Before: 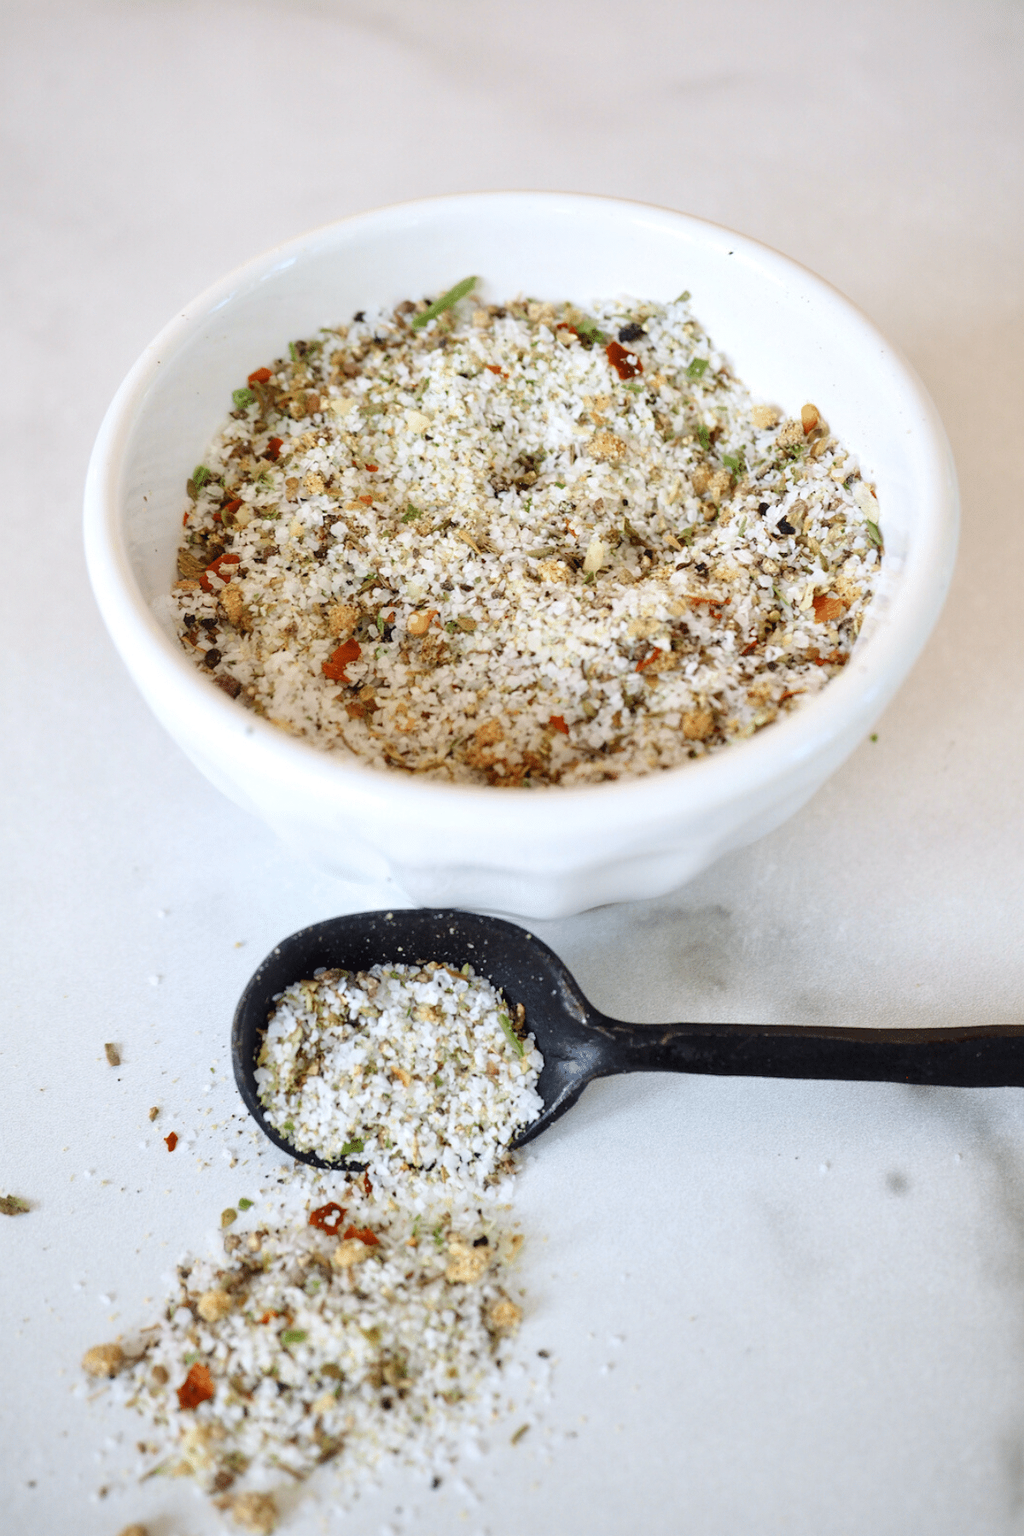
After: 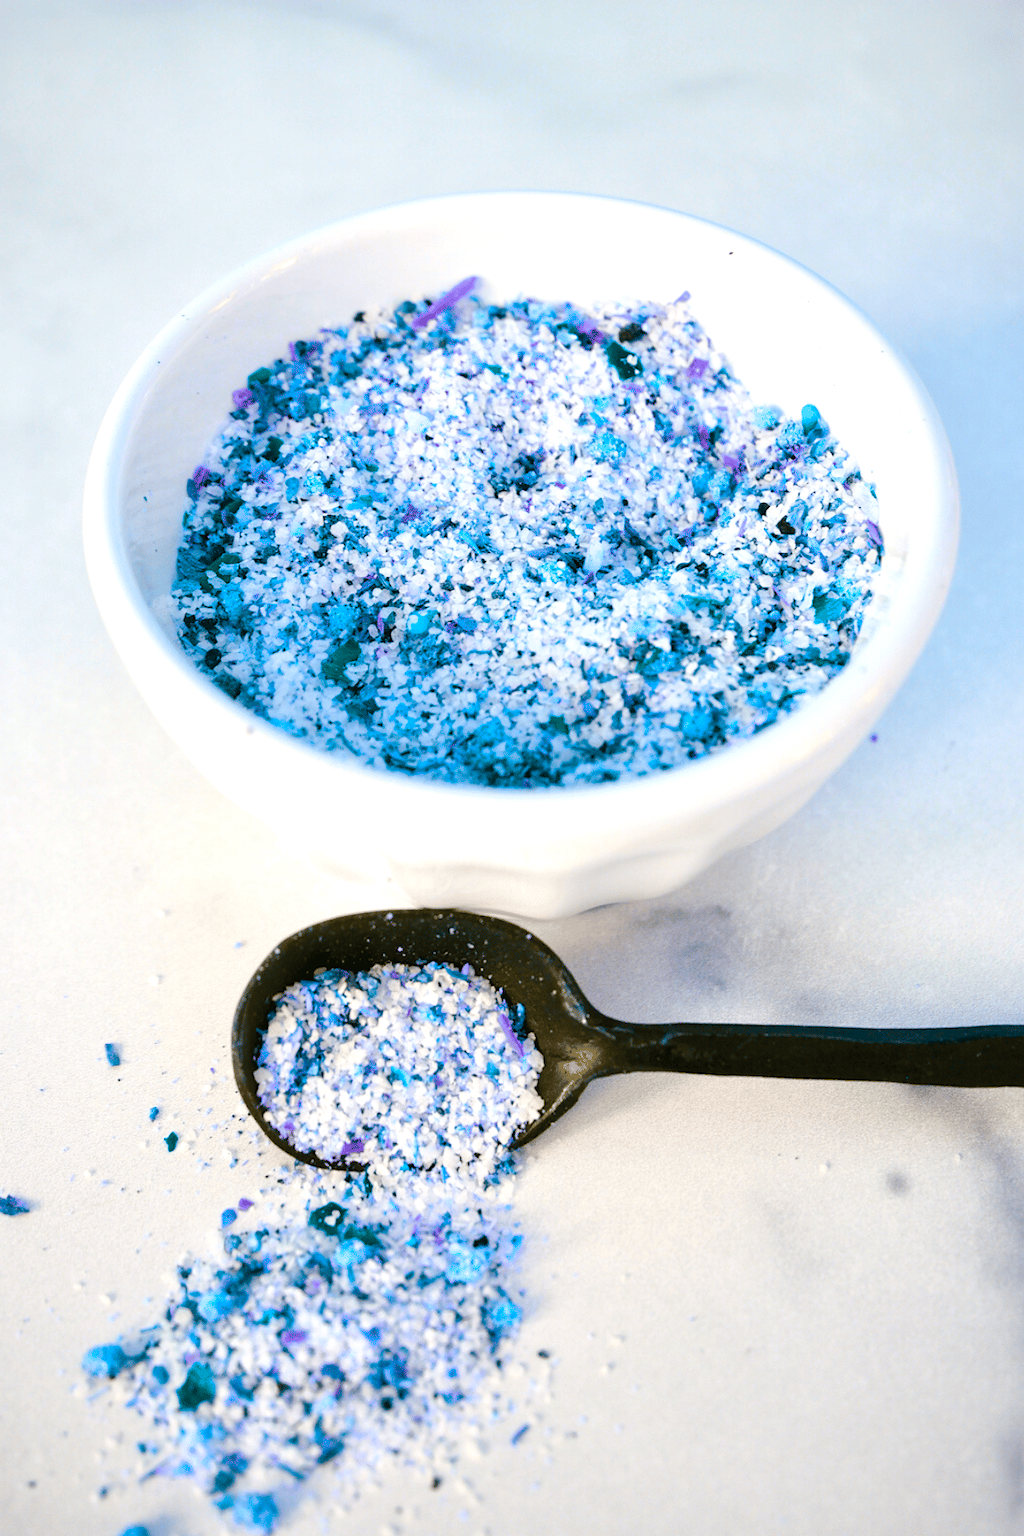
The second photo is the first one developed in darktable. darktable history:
color balance rgb: highlights gain › luminance 16.656%, highlights gain › chroma 2.872%, highlights gain › hue 260.13°, perceptual saturation grading › global saturation 45.587%, perceptual saturation grading › highlights -50.026%, perceptual saturation grading › shadows 30.929%, hue shift 178.24°, global vibrance 49.976%, contrast 0.831%
